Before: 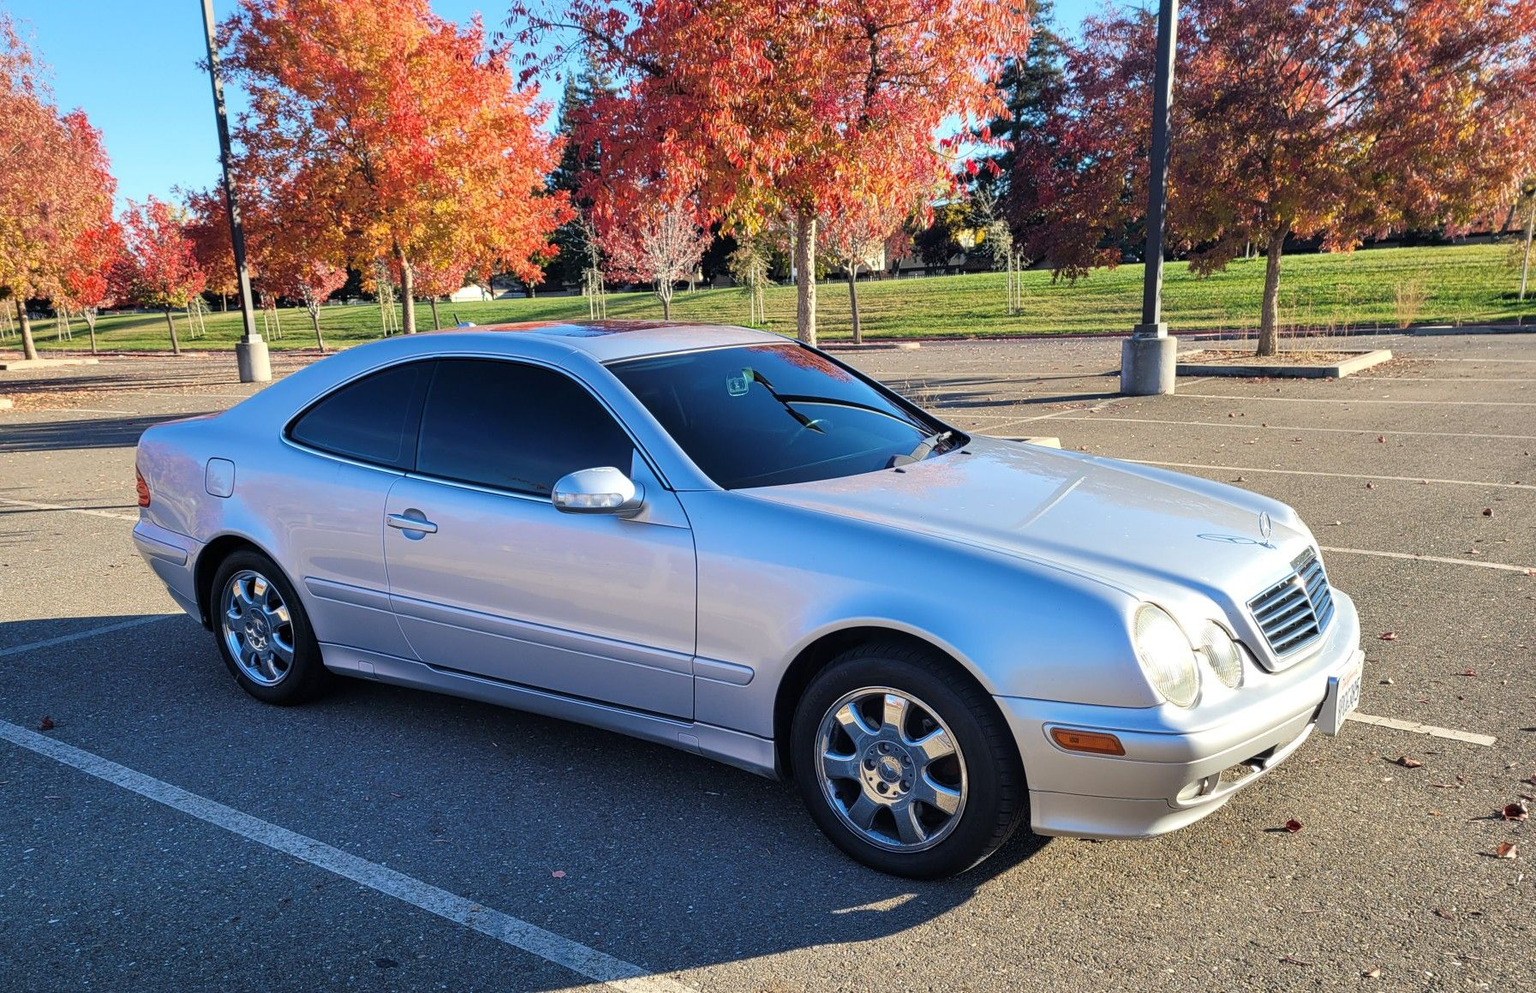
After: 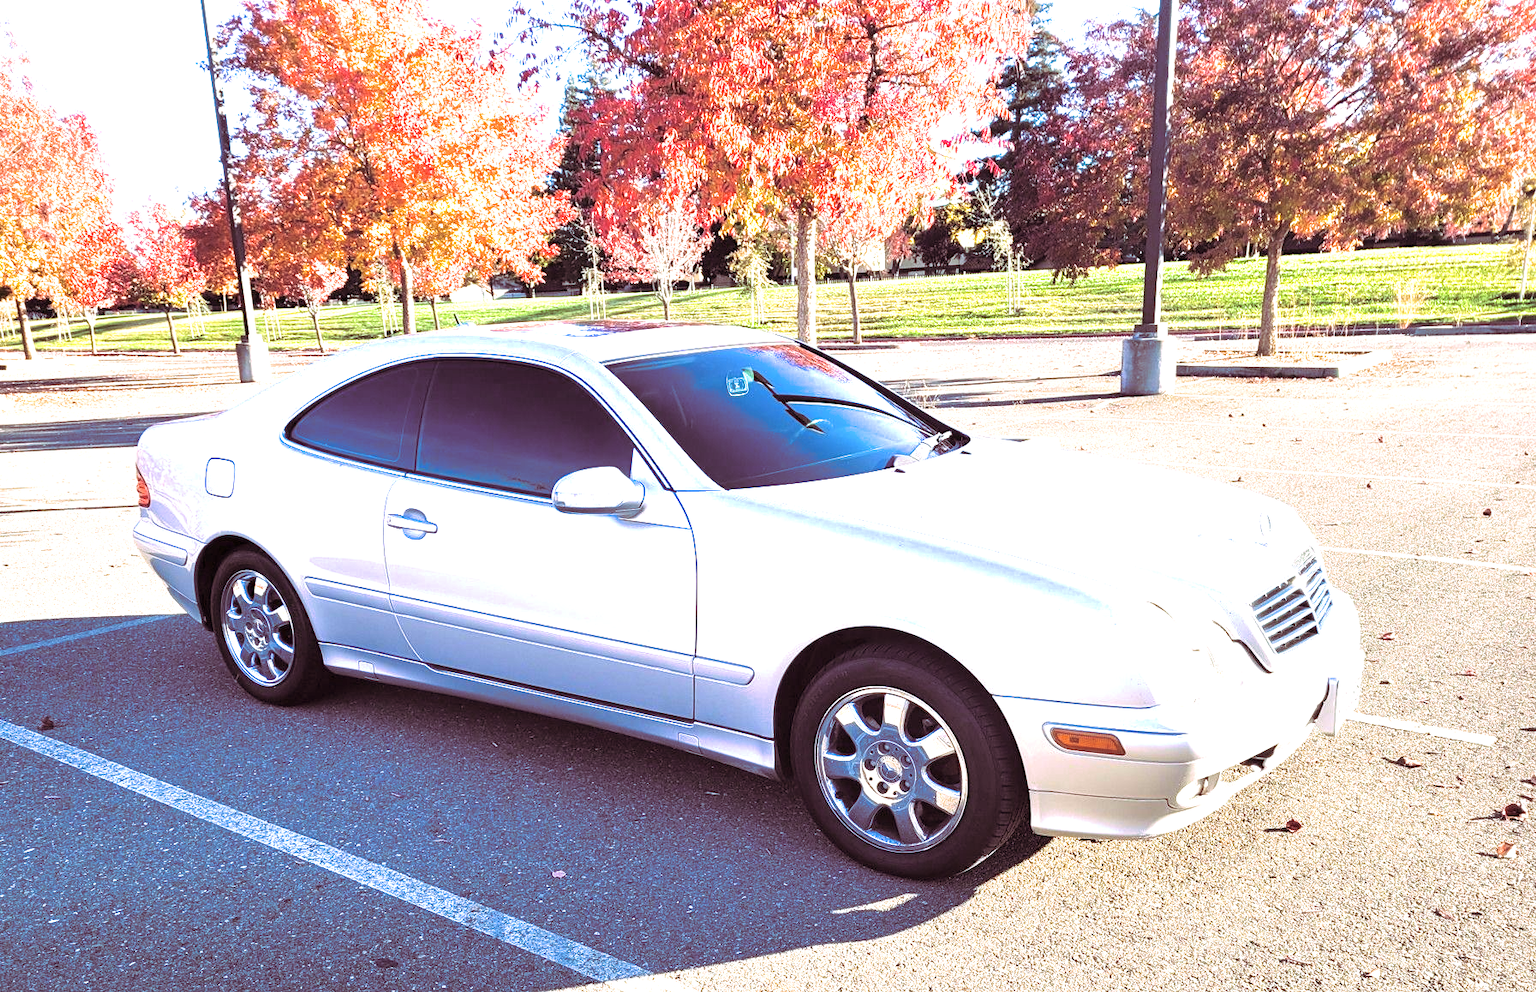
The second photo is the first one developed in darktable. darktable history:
exposure: black level correction 0, exposure 1.625 EV, compensate exposure bias true, compensate highlight preservation false
split-toning: highlights › hue 298.8°, highlights › saturation 0.73, compress 41.76%
